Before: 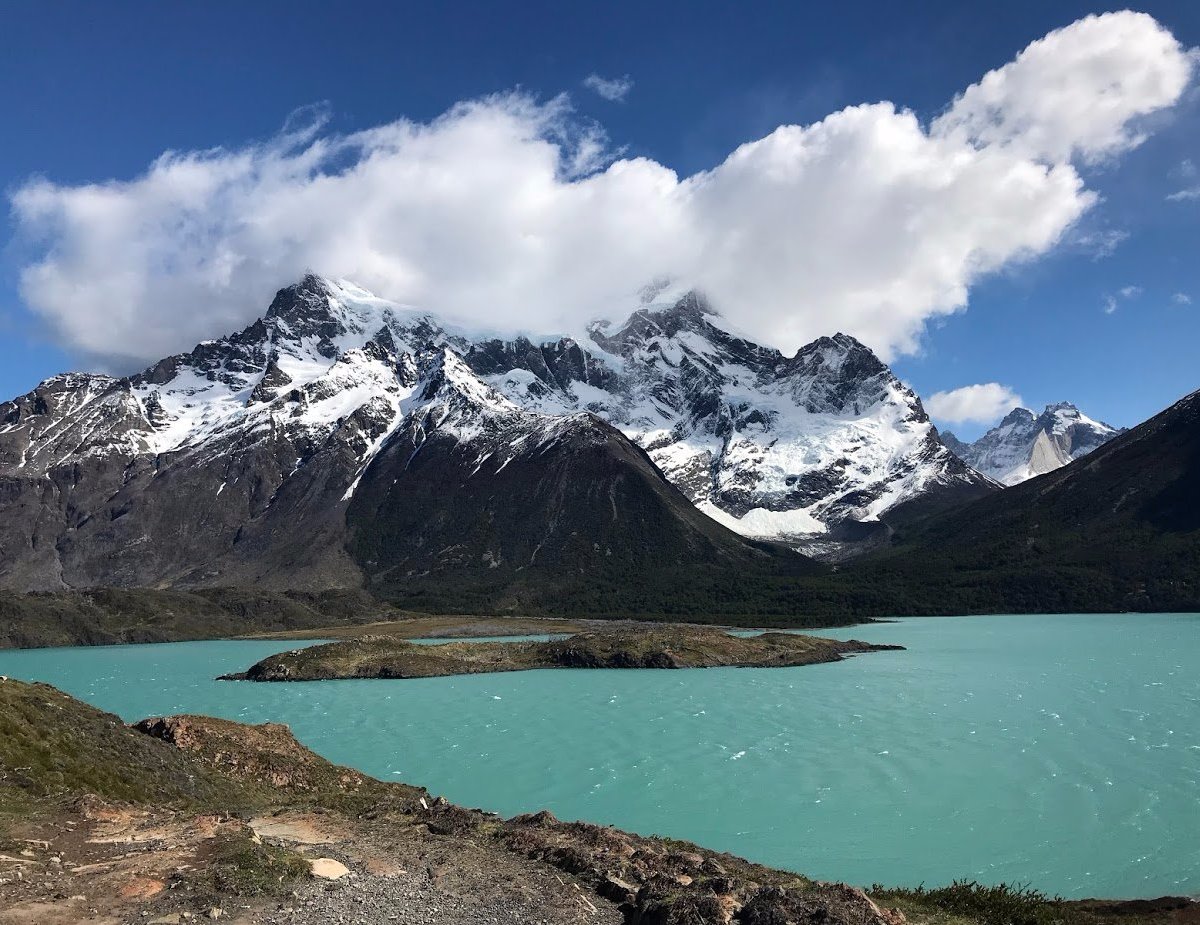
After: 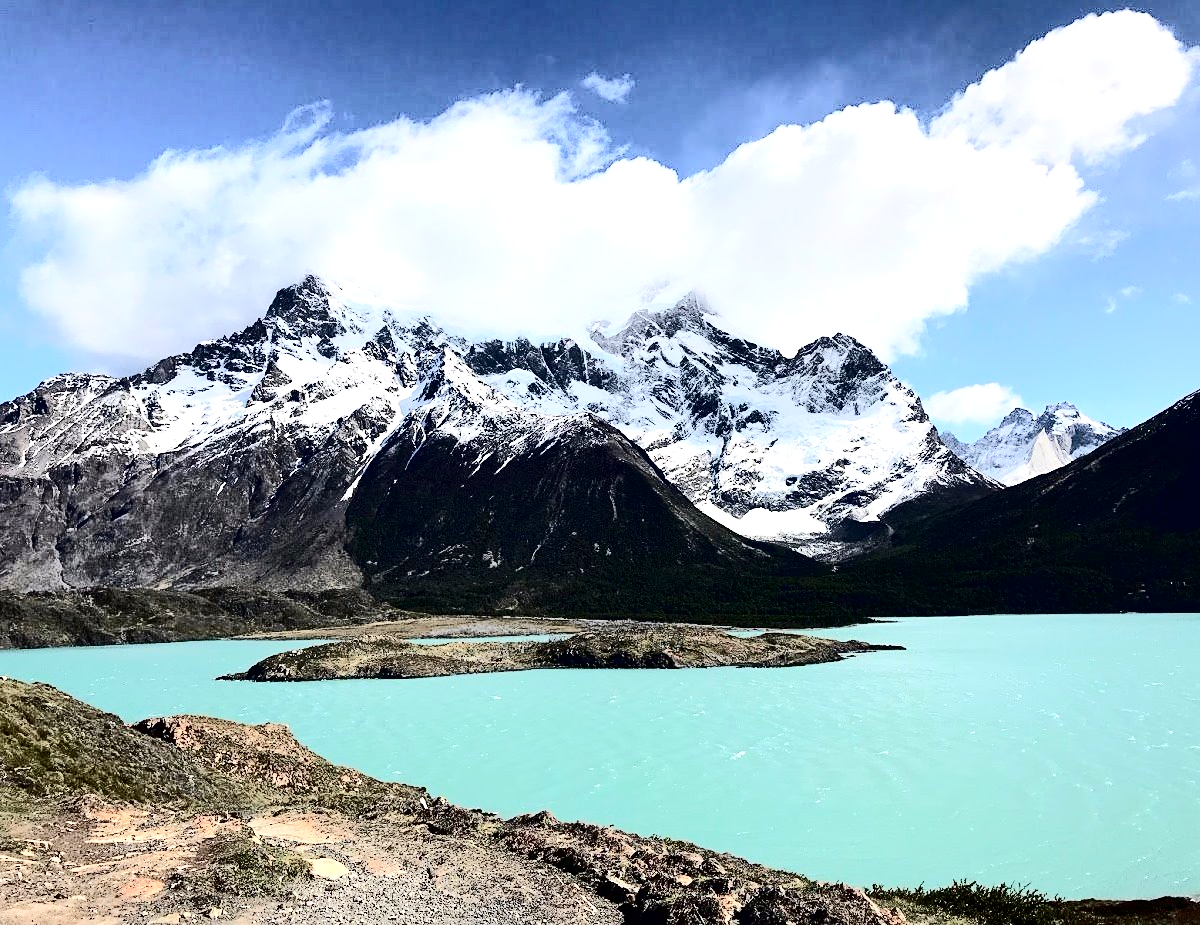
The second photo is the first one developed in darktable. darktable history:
sharpen: amount 0.218
exposure: exposure 0.665 EV, compensate highlight preservation false
tone curve: curves: ch0 [(0, 0) (0.086, 0.006) (0.148, 0.021) (0.245, 0.105) (0.374, 0.401) (0.444, 0.631) (0.778, 0.915) (1, 1)], color space Lab, independent channels, preserve colors none
